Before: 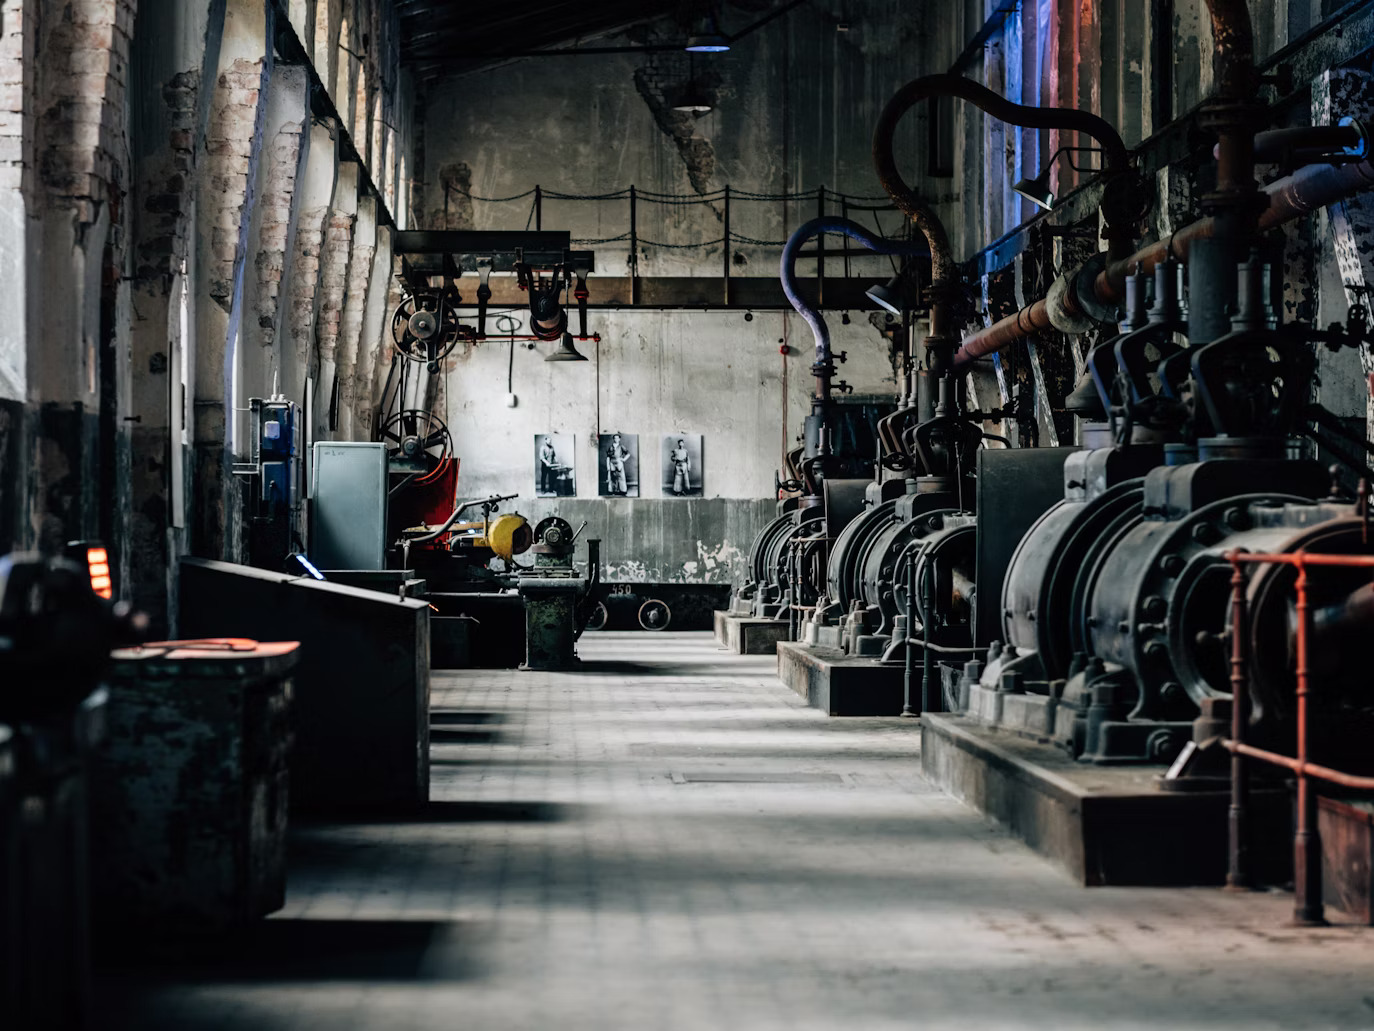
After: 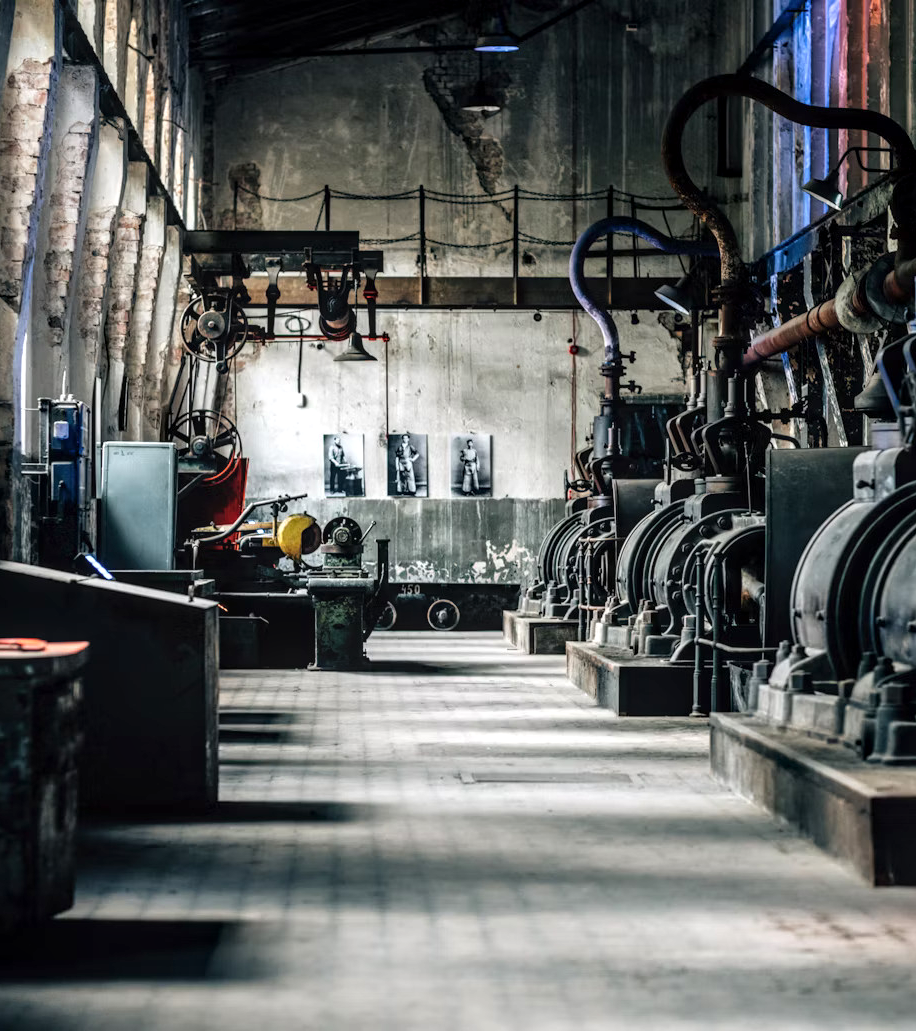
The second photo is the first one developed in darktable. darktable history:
exposure: exposure 0.457 EV, compensate highlight preservation false
local contrast: on, module defaults
crop: left 15.392%, right 17.876%
